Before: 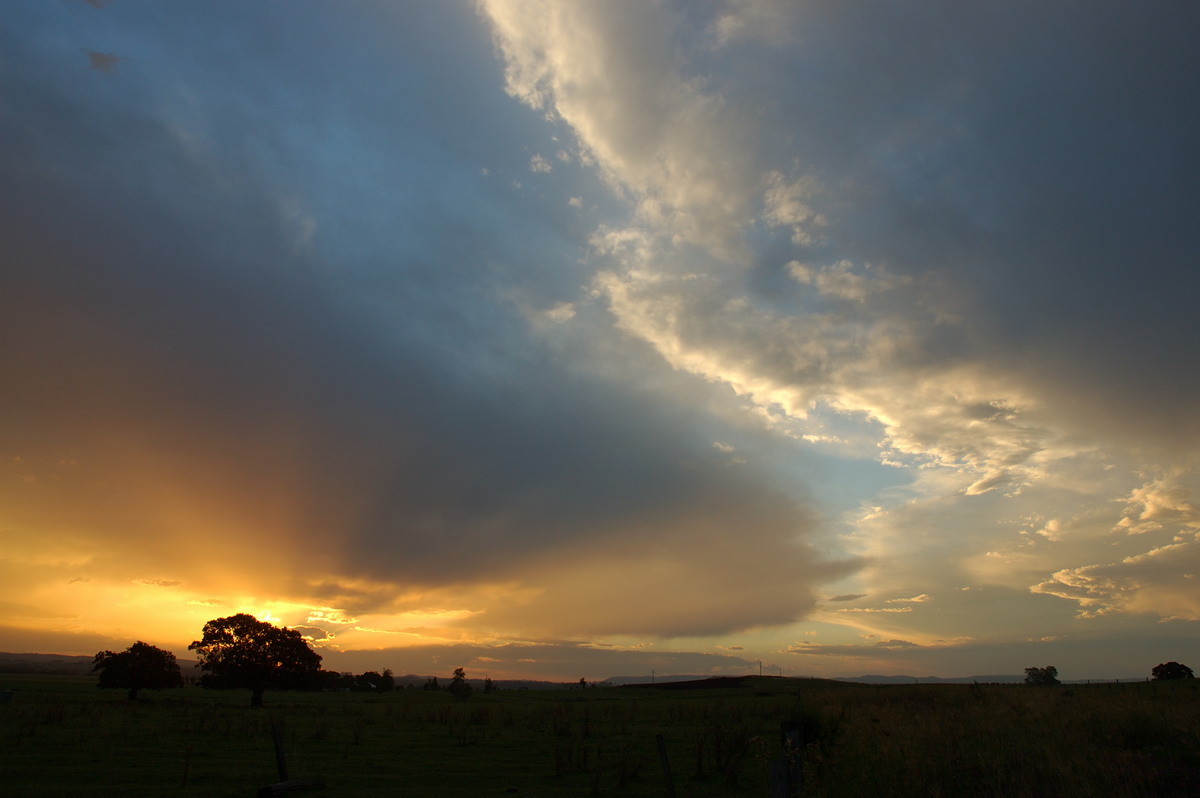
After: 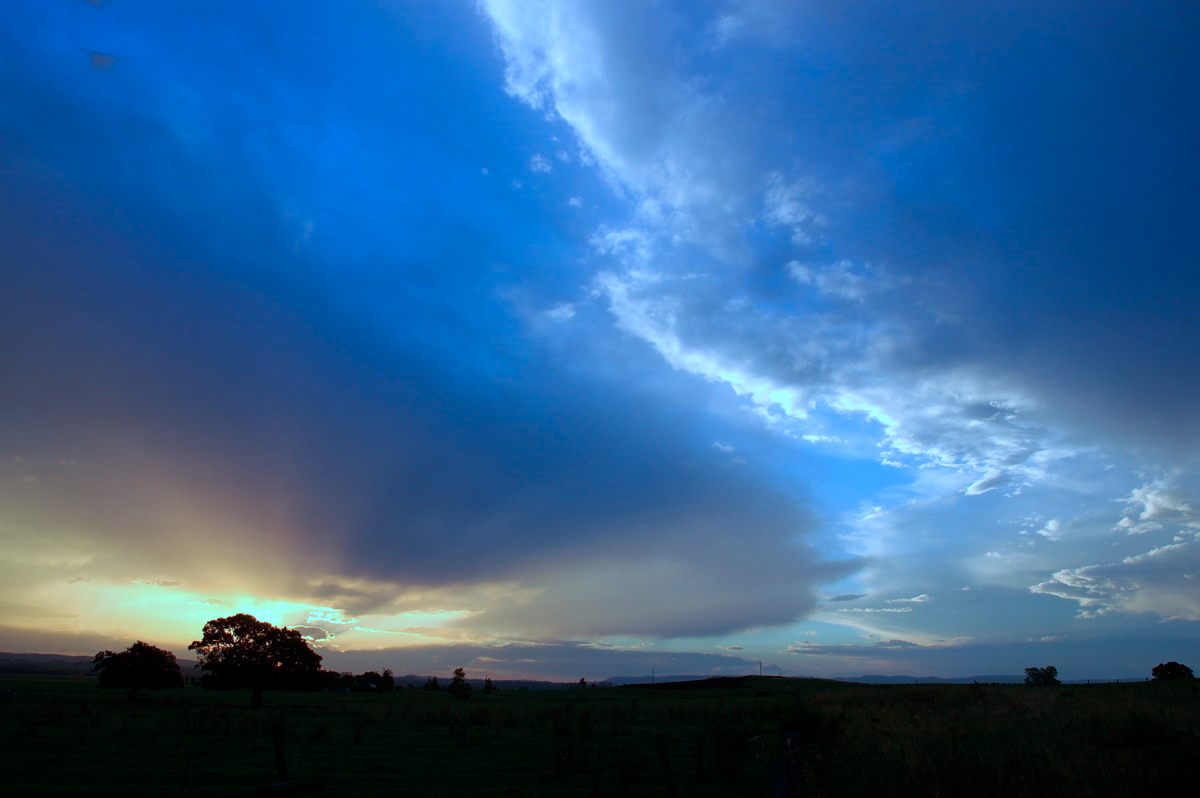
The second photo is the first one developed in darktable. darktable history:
velvia: strength 15.62%
color calibration: illuminant as shot in camera, x 0.463, y 0.418, temperature 2683.88 K
